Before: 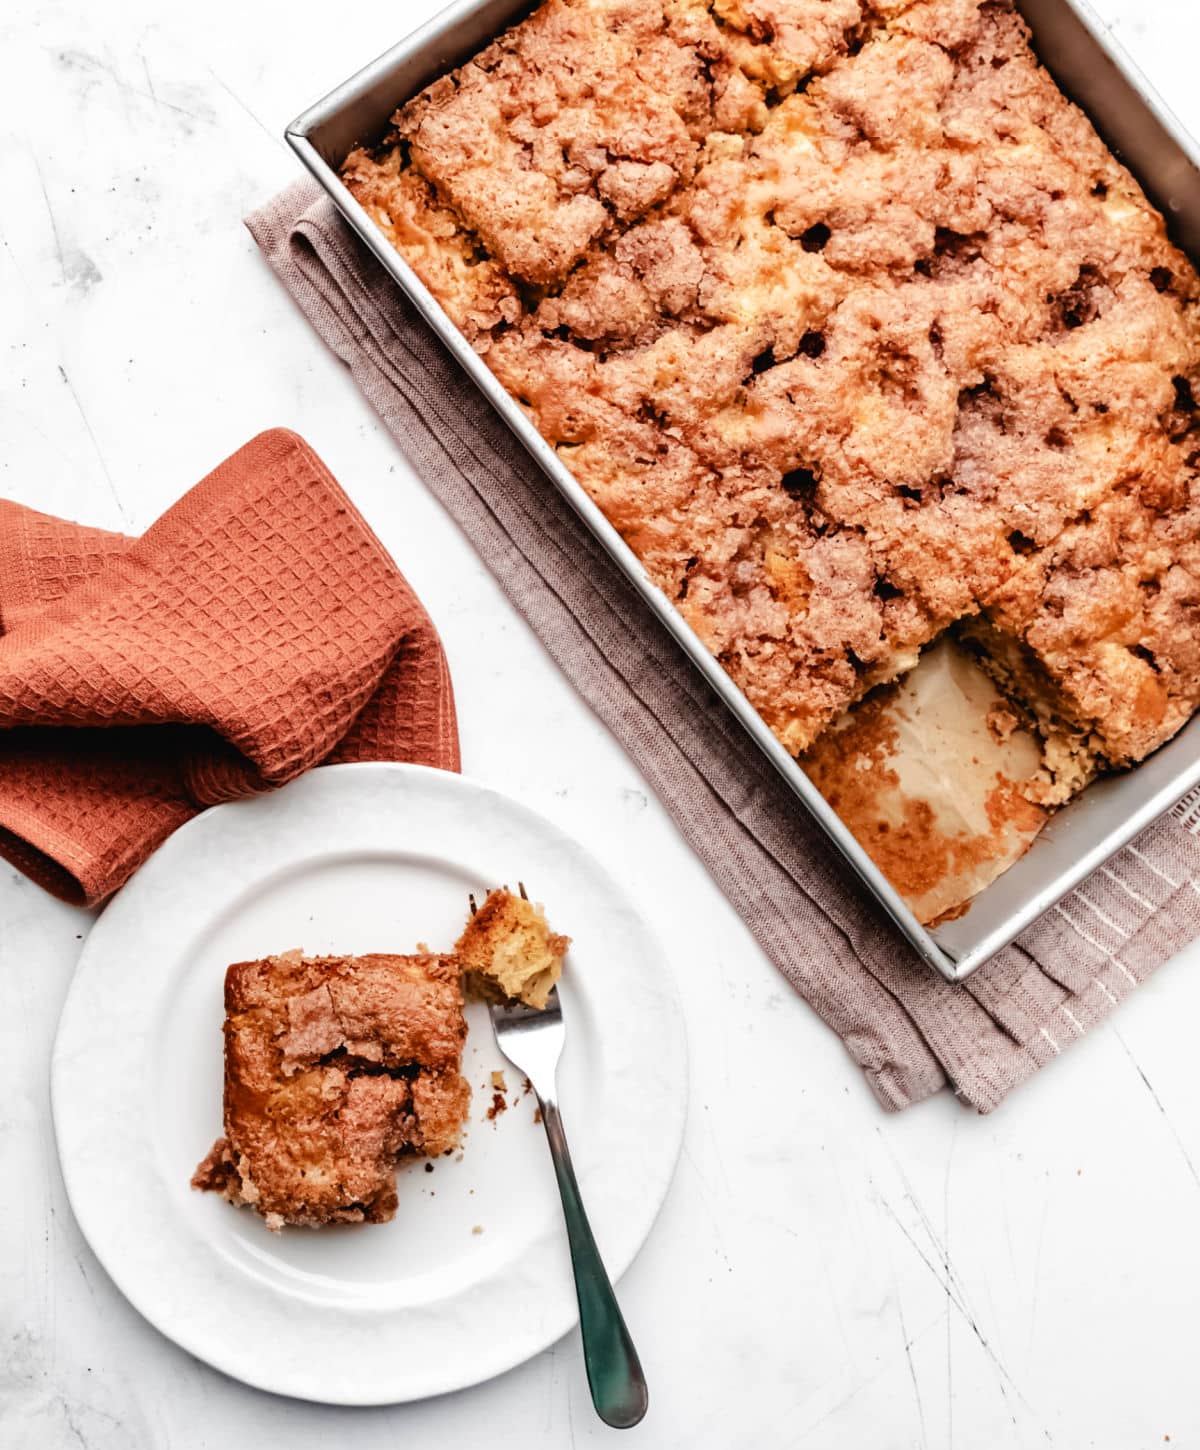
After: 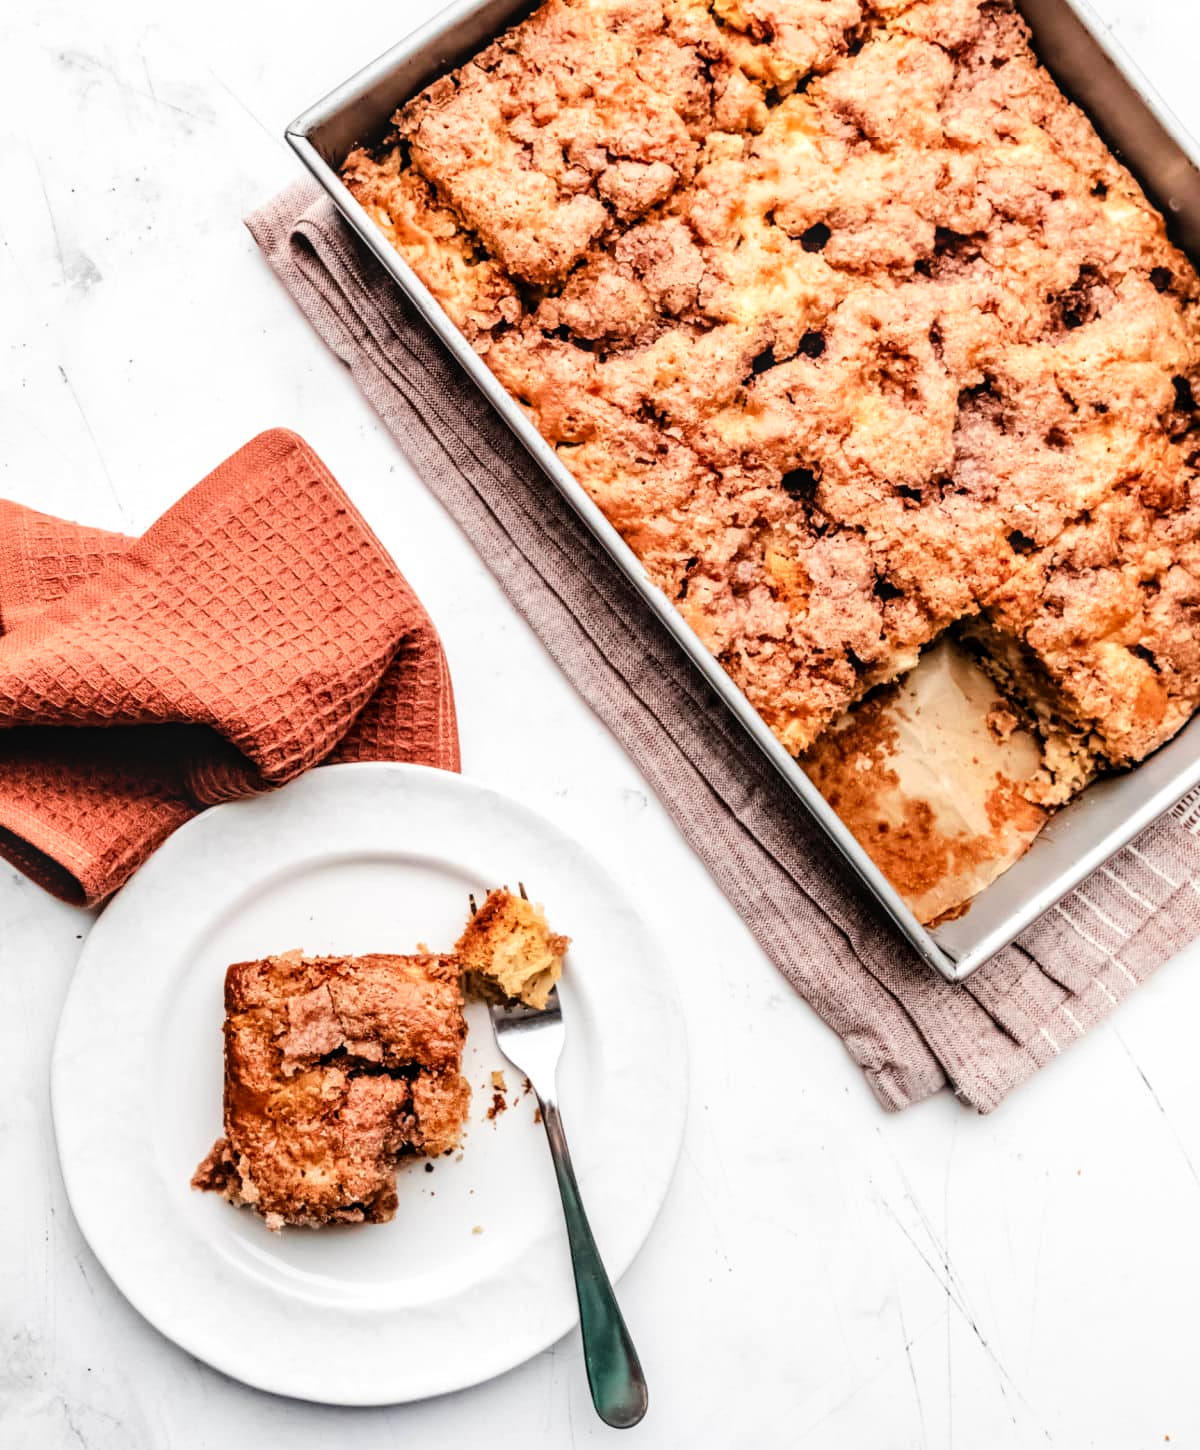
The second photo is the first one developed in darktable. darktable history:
tone curve: curves: ch0 [(0, 0) (0.004, 0.001) (0.133, 0.112) (0.325, 0.362) (0.832, 0.893) (1, 1)]
local contrast: on, module defaults
